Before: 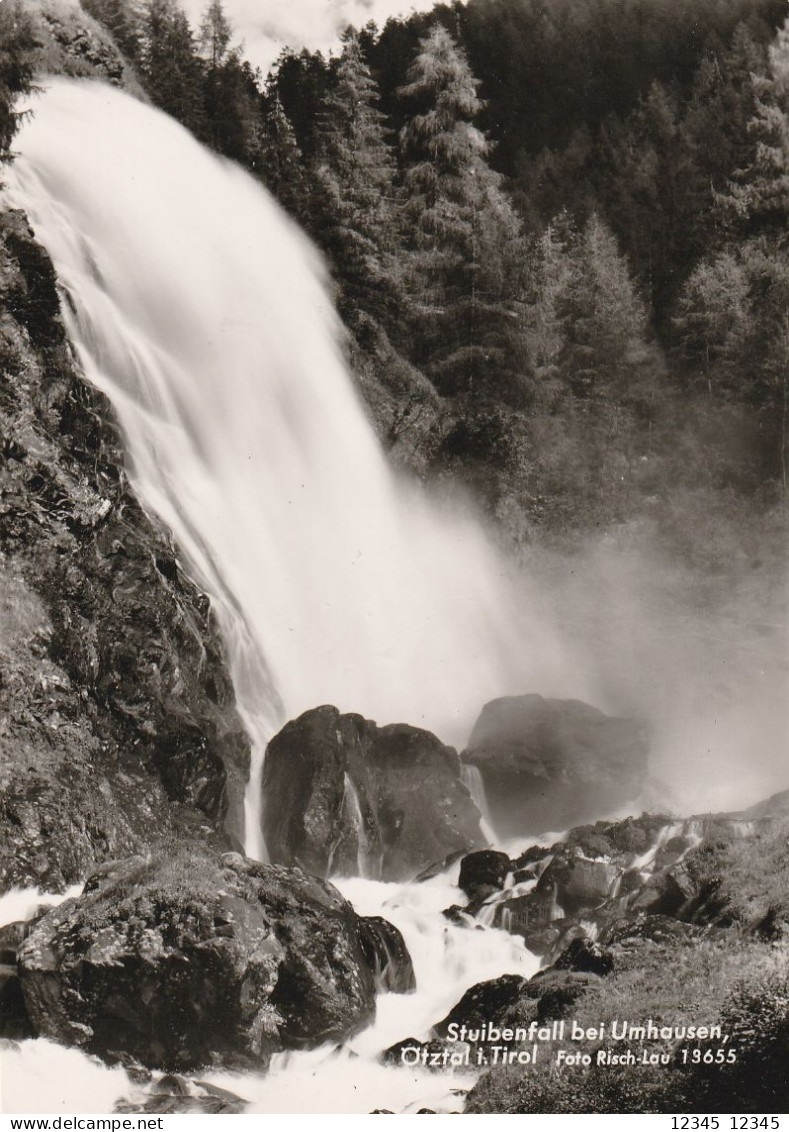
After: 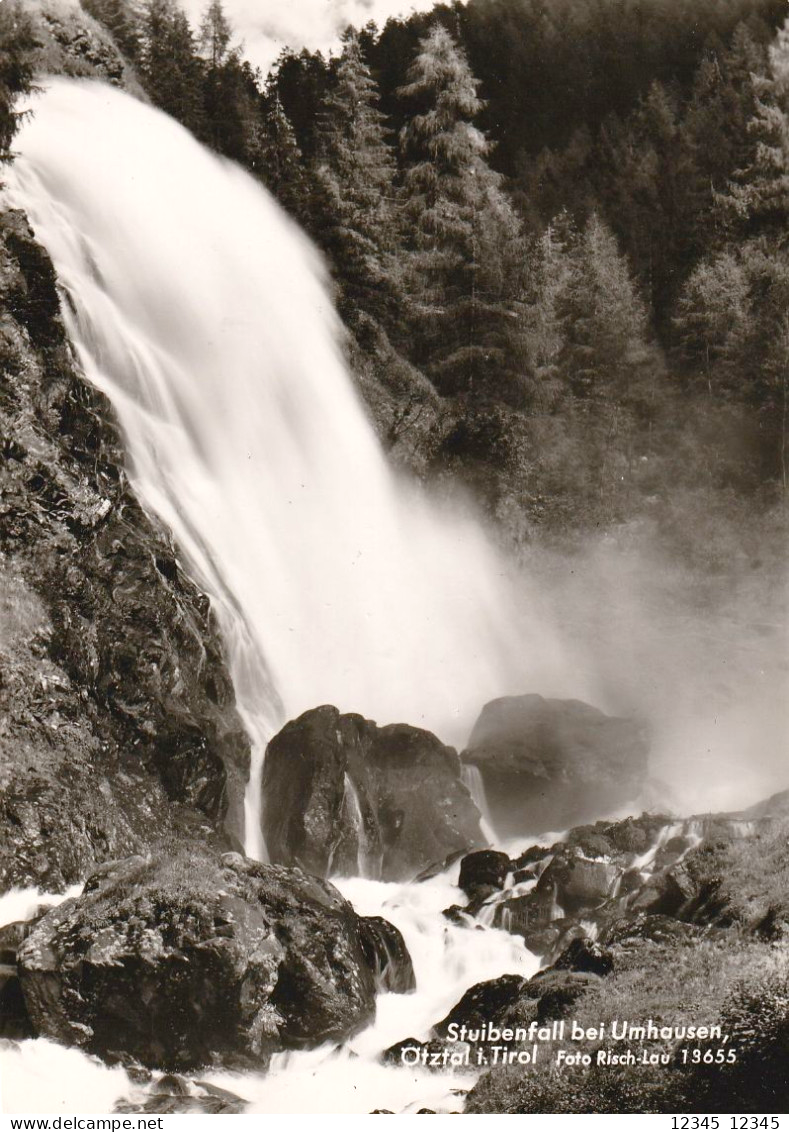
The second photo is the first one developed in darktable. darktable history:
color balance rgb: highlights gain › luminance 17.379%, perceptual saturation grading › global saturation 20%, perceptual saturation grading › highlights -25.073%, perceptual saturation grading › shadows 49.632%, global vibrance 34.596%
color zones: curves: ch0 [(0, 0.5) (0.143, 0.5) (0.286, 0.5) (0.429, 0.504) (0.571, 0.5) (0.714, 0.509) (0.857, 0.5) (1, 0.5)]; ch1 [(0, 0.425) (0.143, 0.425) (0.286, 0.375) (0.429, 0.405) (0.571, 0.5) (0.714, 0.47) (0.857, 0.425) (1, 0.435)]; ch2 [(0, 0.5) (0.143, 0.5) (0.286, 0.5) (0.429, 0.517) (0.571, 0.5) (0.714, 0.51) (0.857, 0.5) (1, 0.5)]
